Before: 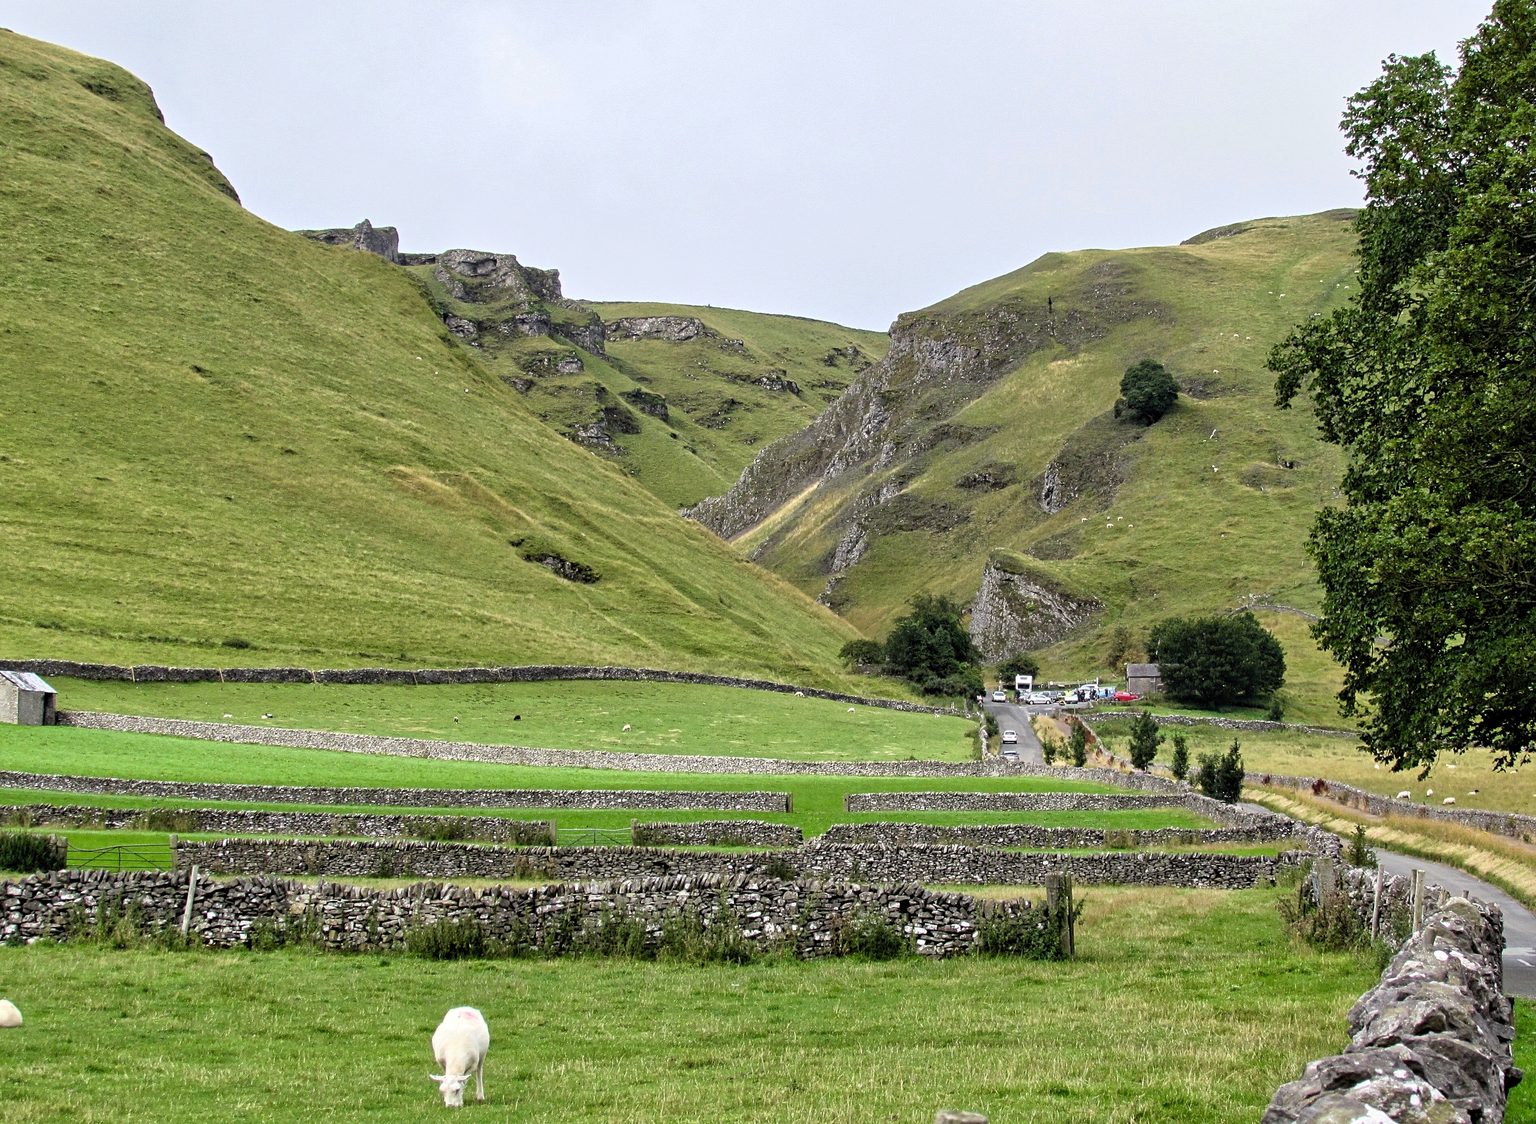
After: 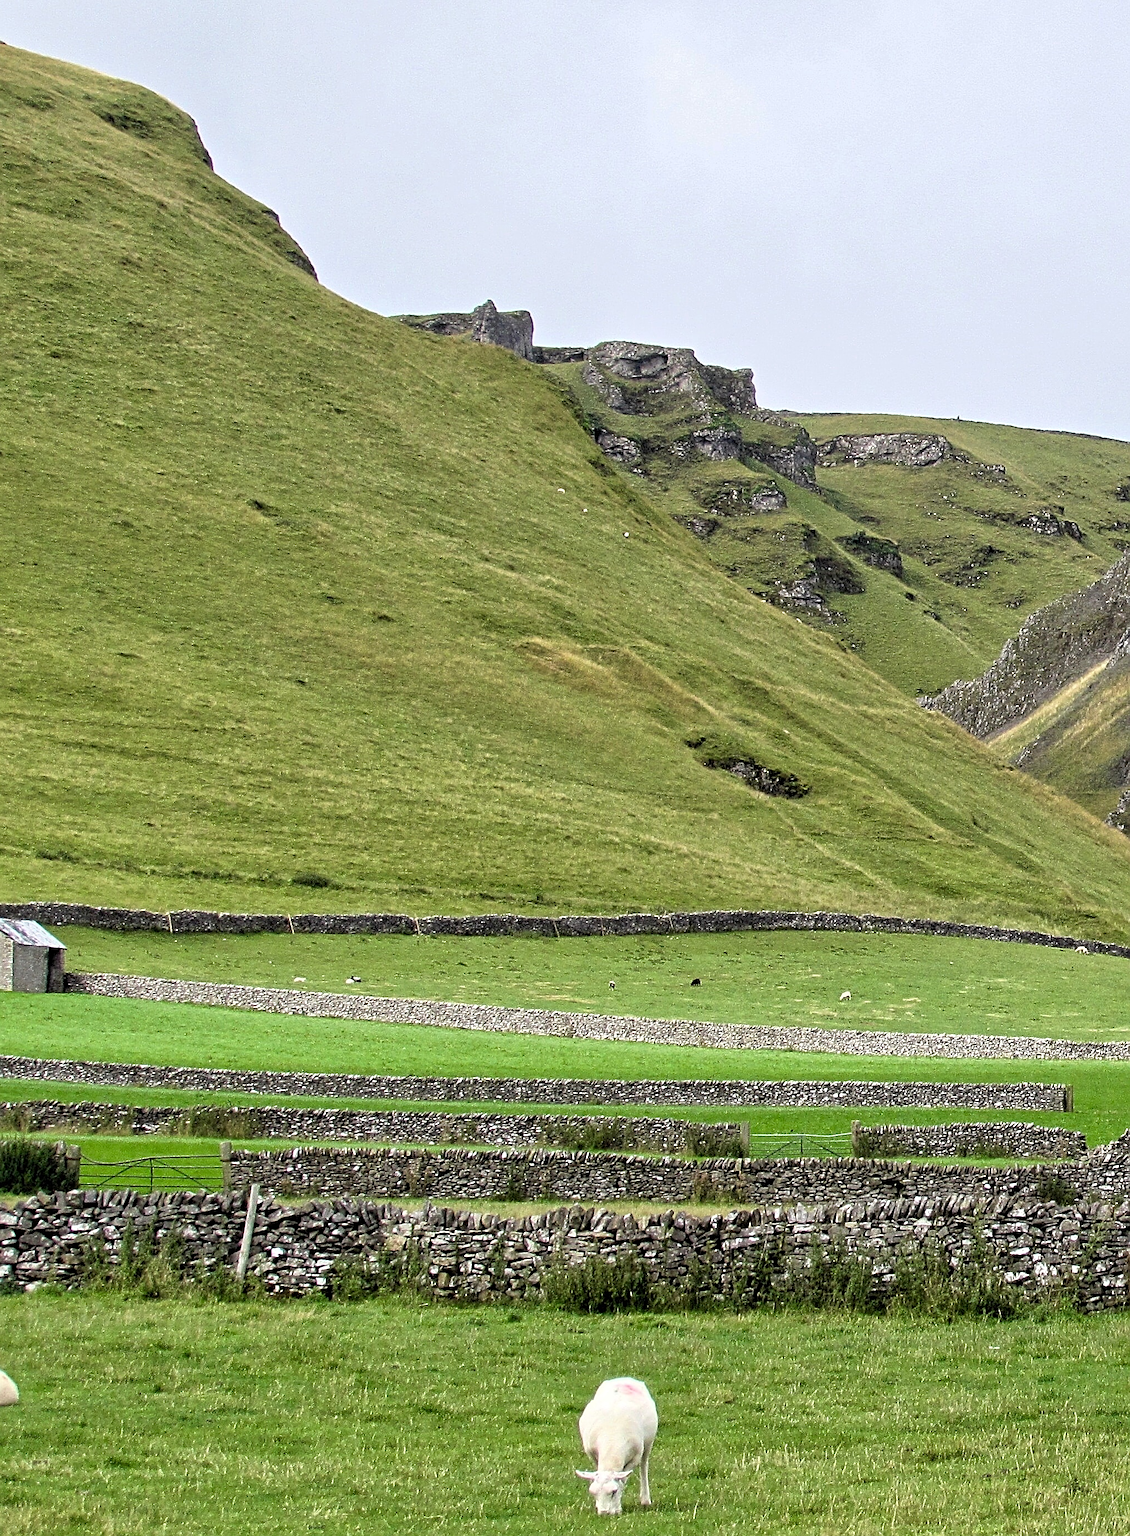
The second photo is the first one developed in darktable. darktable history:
sharpen: on, module defaults
crop: left 0.587%, right 45.588%, bottom 0.086%
